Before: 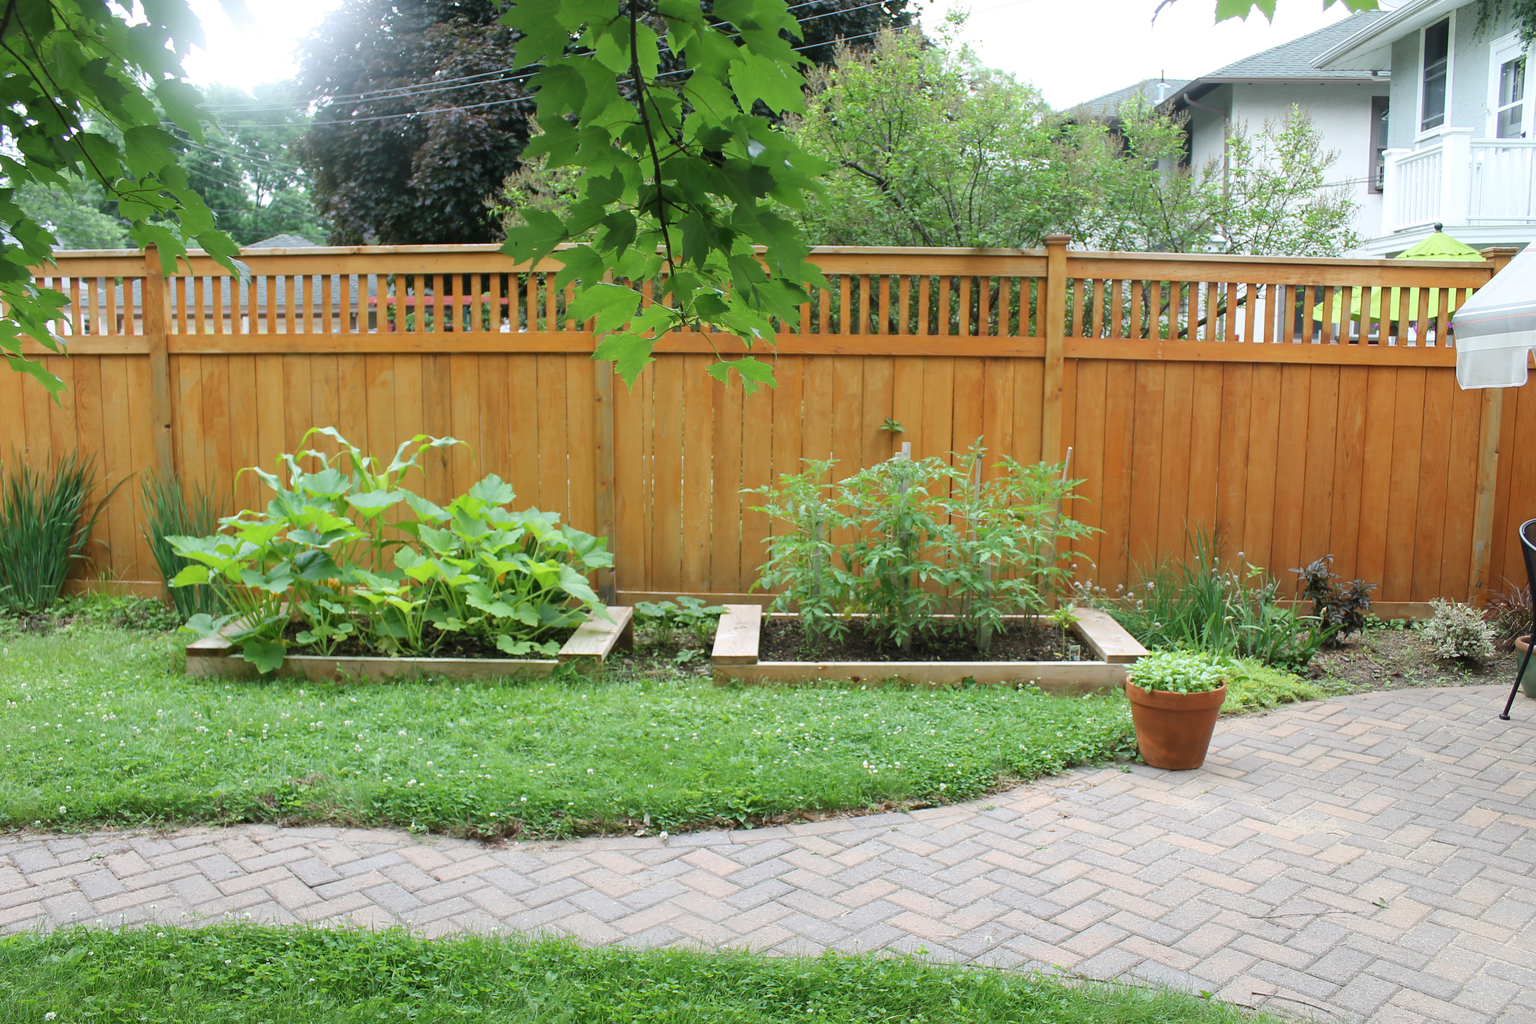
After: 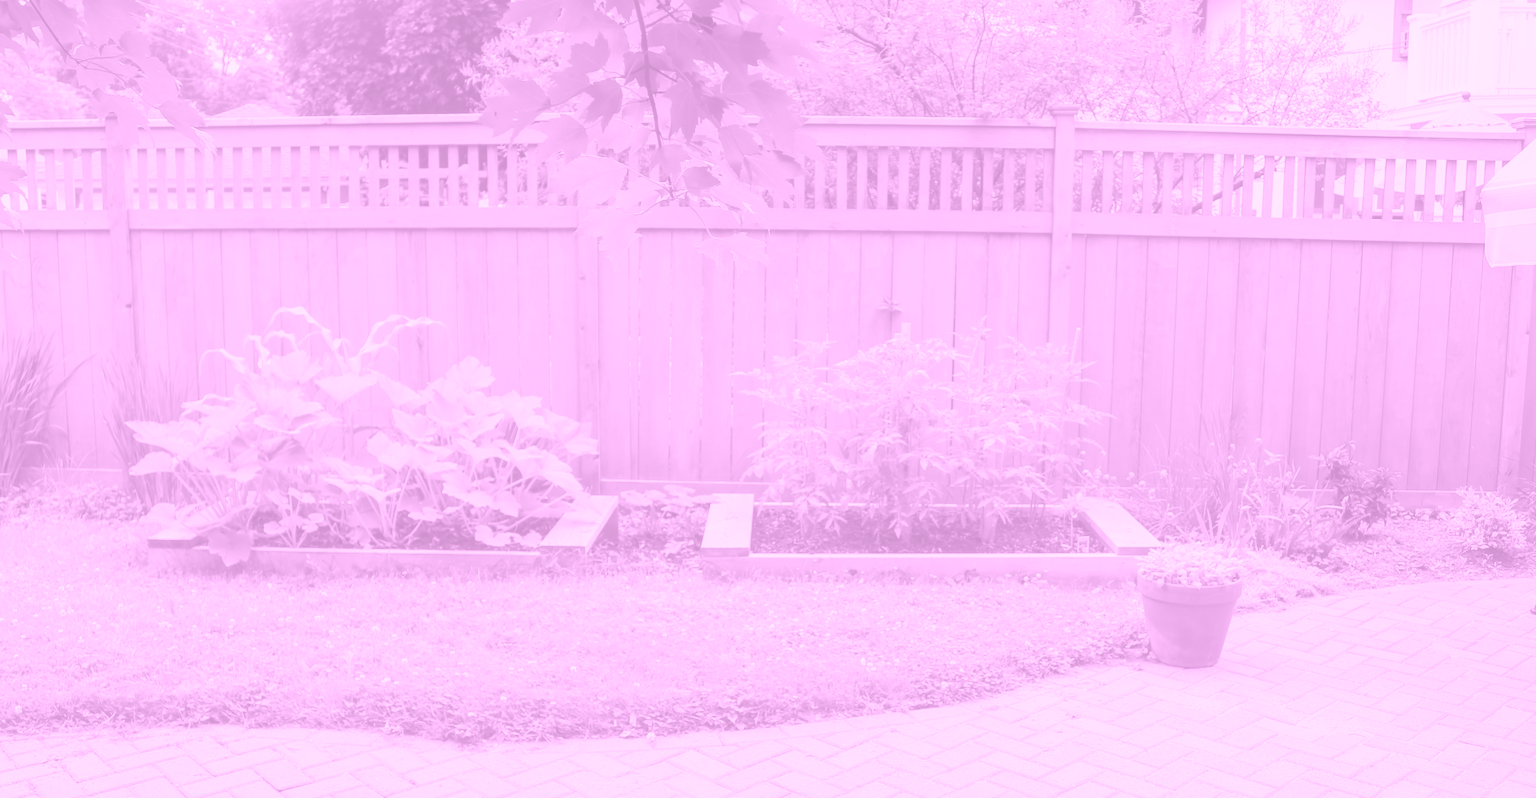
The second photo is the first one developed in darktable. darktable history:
white balance: red 1.042, blue 1.17
local contrast: on, module defaults
crop and rotate: left 2.991%, top 13.302%, right 1.981%, bottom 12.636%
colorize: hue 331.2°, saturation 75%, source mix 30.28%, lightness 70.52%, version 1
